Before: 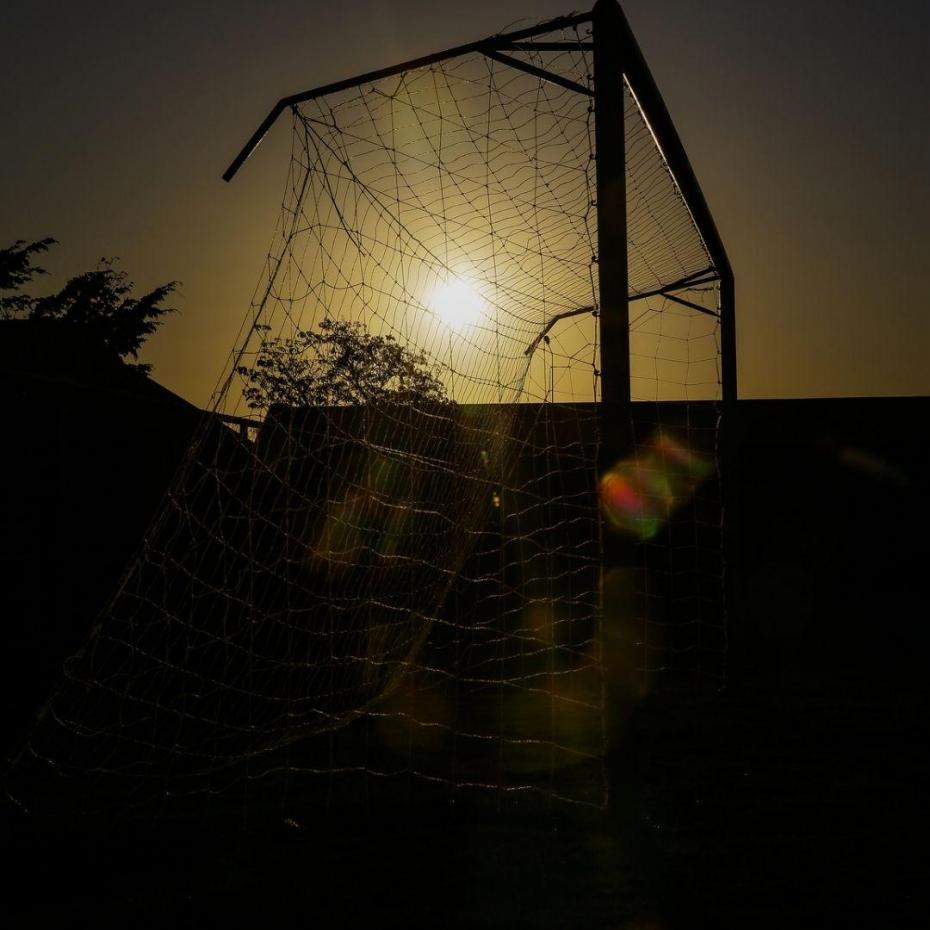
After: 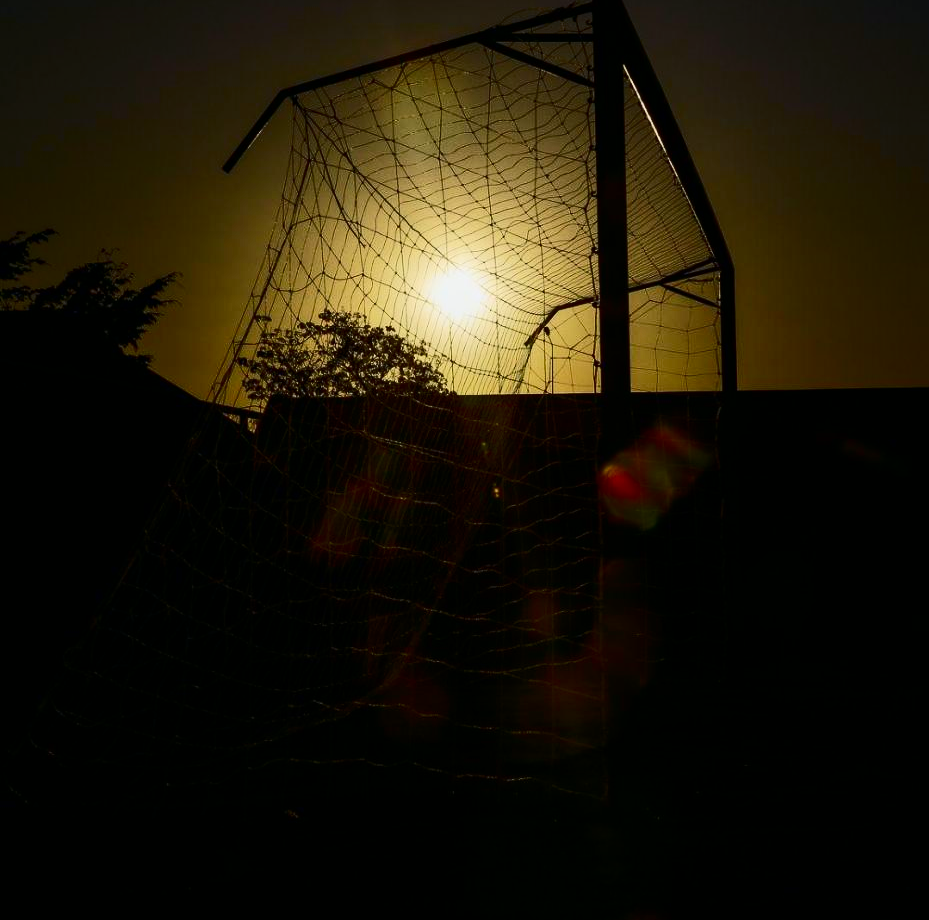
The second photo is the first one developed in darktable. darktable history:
contrast brightness saturation: contrast 0.28
crop: top 1.049%, right 0.001%
tone curve: curves: ch0 [(0, 0) (0.227, 0.17) (0.766, 0.774) (1, 1)]; ch1 [(0, 0) (0.114, 0.127) (0.437, 0.452) (0.498, 0.495) (0.579, 0.602) (1, 1)]; ch2 [(0, 0) (0.233, 0.259) (0.493, 0.492) (0.568, 0.596) (1, 1)], color space Lab, independent channels, preserve colors none
